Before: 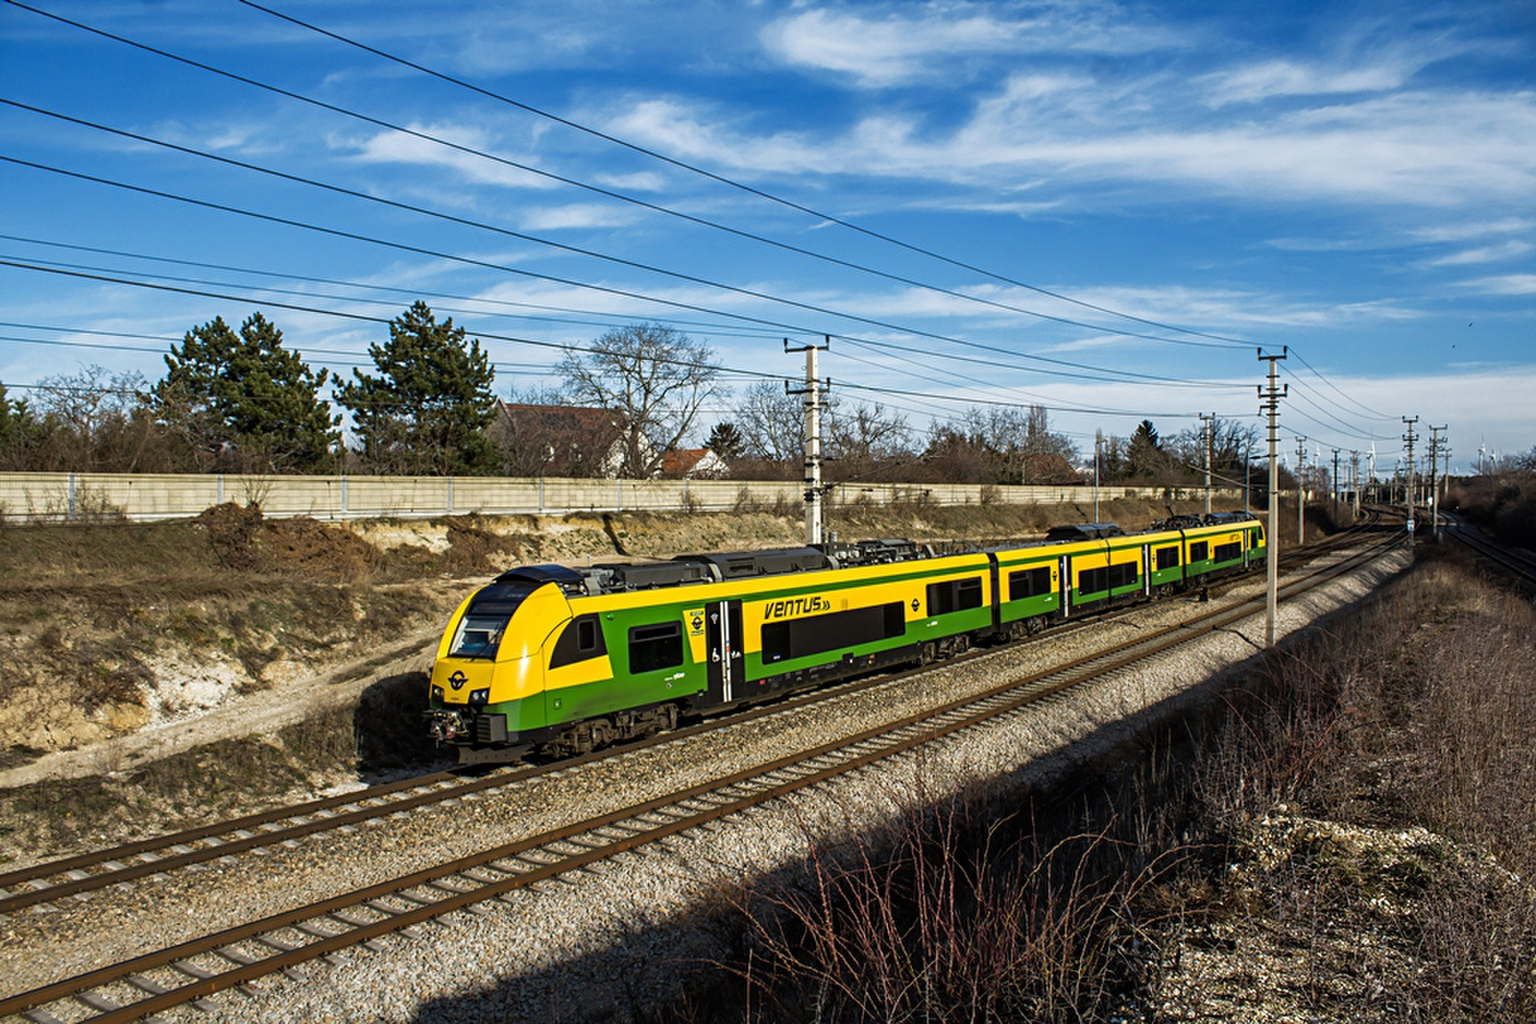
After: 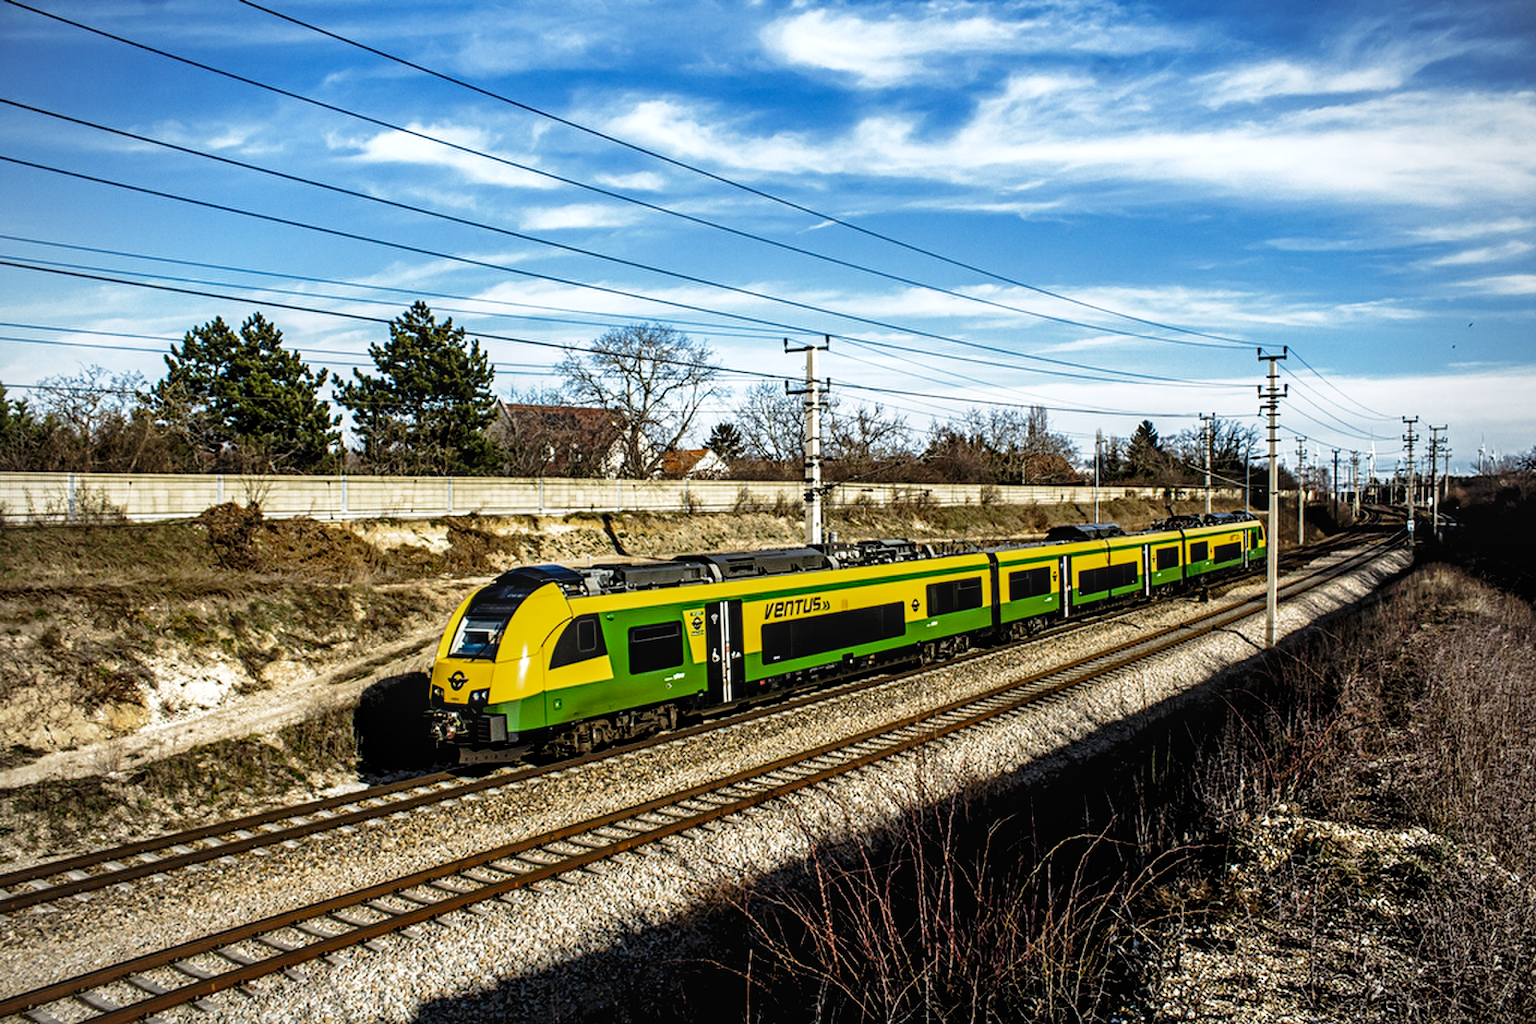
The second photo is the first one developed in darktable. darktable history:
tone curve: curves: ch0 [(0, 0) (0.062, 0.023) (0.168, 0.142) (0.359, 0.44) (0.469, 0.544) (0.634, 0.722) (0.839, 0.909) (0.998, 0.978)]; ch1 [(0, 0) (0.437, 0.453) (0.472, 0.47) (0.502, 0.504) (0.527, 0.546) (0.568, 0.619) (0.608, 0.665) (0.669, 0.748) (0.859, 0.899) (1, 1)]; ch2 [(0, 0) (0.33, 0.301) (0.421, 0.443) (0.473, 0.501) (0.504, 0.504) (0.535, 0.564) (0.575, 0.625) (0.608, 0.676) (1, 1)], preserve colors none
vignetting: fall-off radius 82.76%
color zones: curves: ch0 [(0, 0.444) (0.143, 0.442) (0.286, 0.441) (0.429, 0.441) (0.571, 0.441) (0.714, 0.441) (0.857, 0.442) (1, 0.444)]
levels: levels [0.031, 0.5, 0.969]
local contrast: on, module defaults
tone equalizer: -8 EV -0.421 EV, -7 EV -0.413 EV, -6 EV -0.309 EV, -5 EV -0.207 EV, -3 EV 0.233 EV, -2 EV 0.315 EV, -1 EV 0.367 EV, +0 EV 0.396 EV, edges refinement/feathering 500, mask exposure compensation -1.57 EV, preserve details no
